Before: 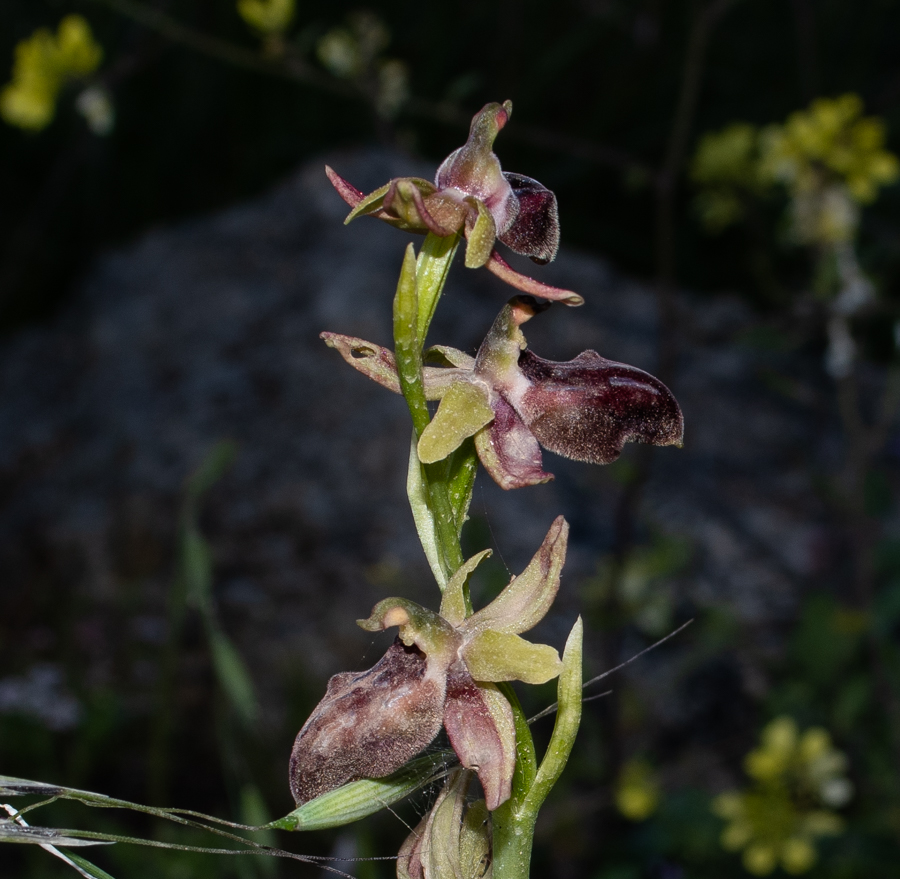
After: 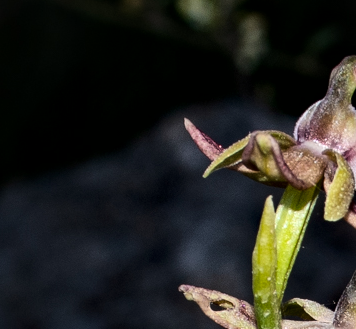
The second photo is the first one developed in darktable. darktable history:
base curve: curves: ch0 [(0, 0) (0.032, 0.025) (0.121, 0.166) (0.206, 0.329) (0.605, 0.79) (1, 1)]
local contrast: mode bilateral grid, contrast 25, coarseness 60, detail 151%, midtone range 0.2
crop: left 15.764%, top 5.44%, right 44.383%, bottom 57.078%
color zones: curves: ch1 [(0.077, 0.436) (0.25, 0.5) (0.75, 0.5)], mix 100.41%
haze removal: adaptive false
